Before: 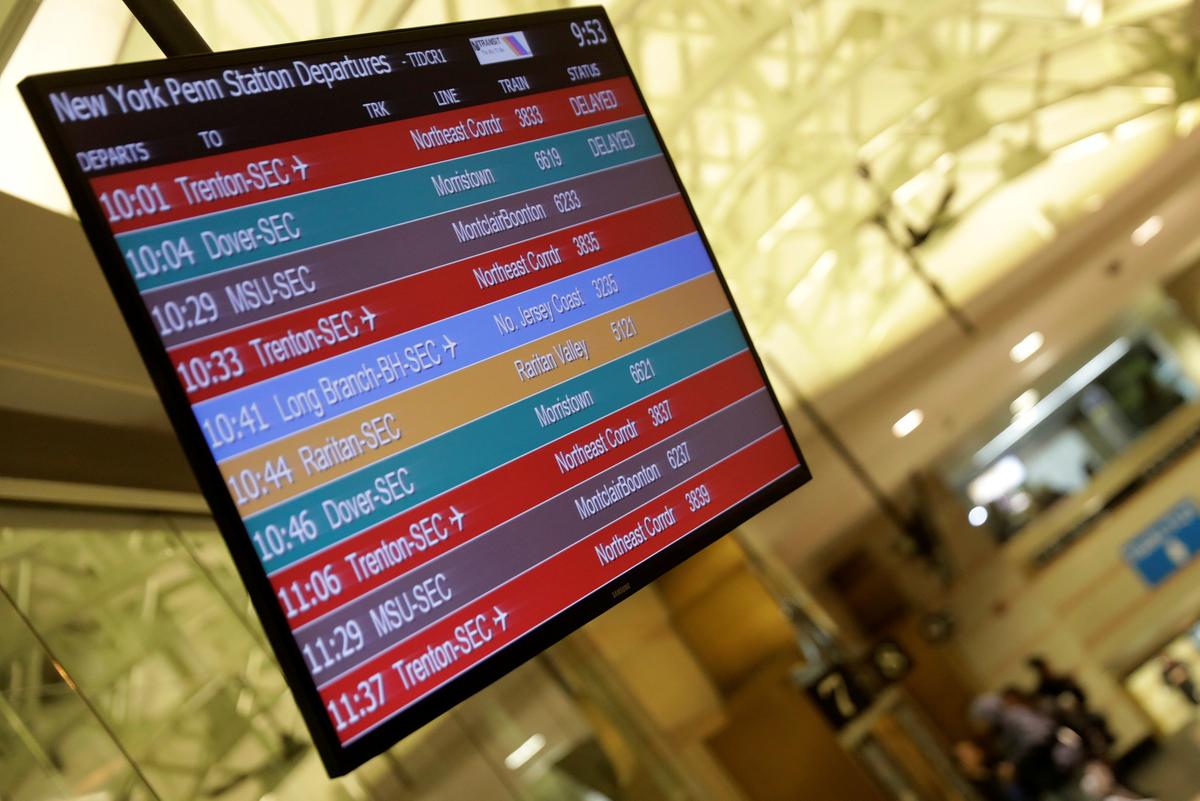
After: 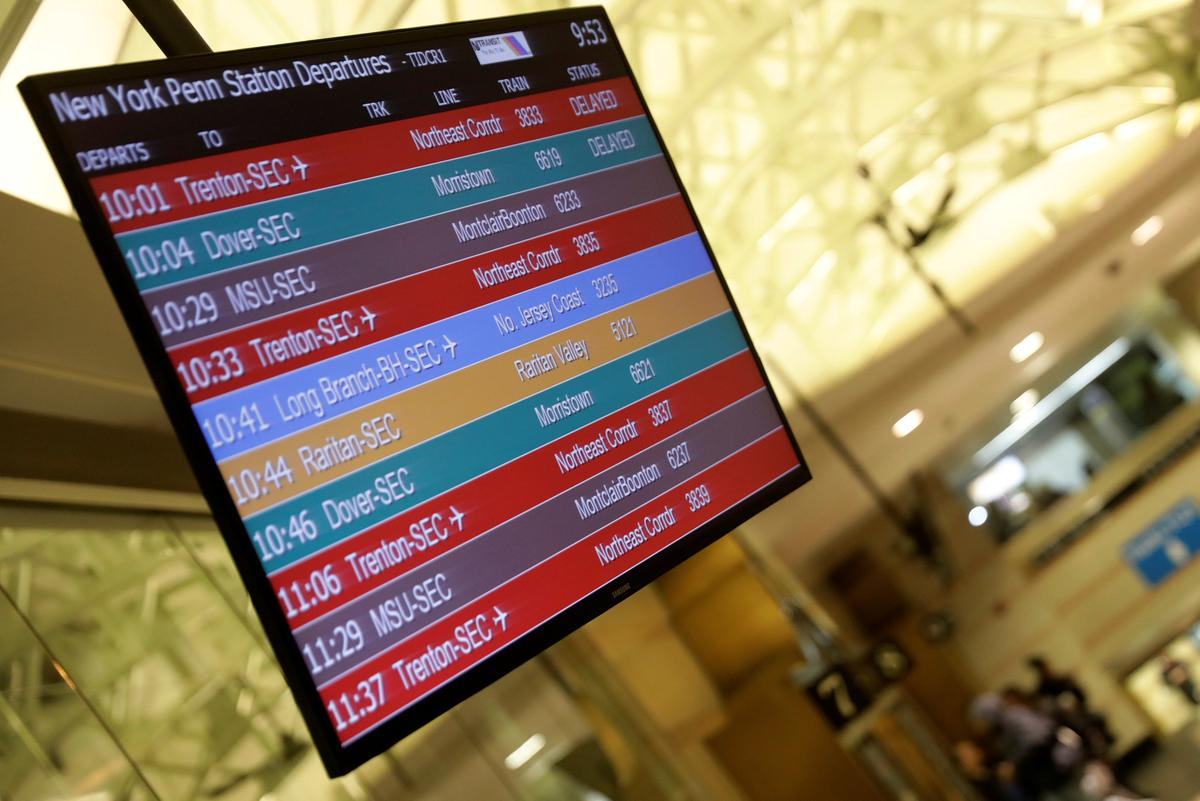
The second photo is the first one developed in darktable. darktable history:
shadows and highlights: shadows -0.139, highlights 39.24
